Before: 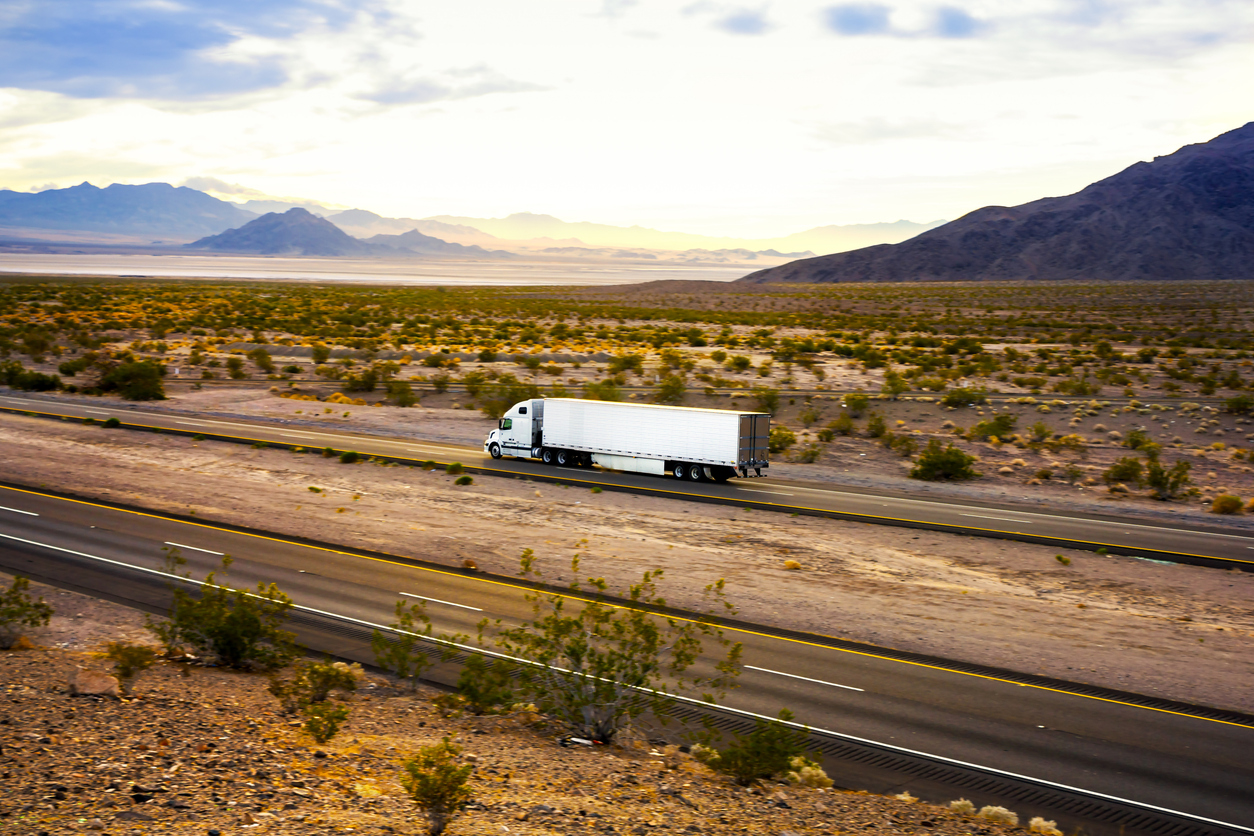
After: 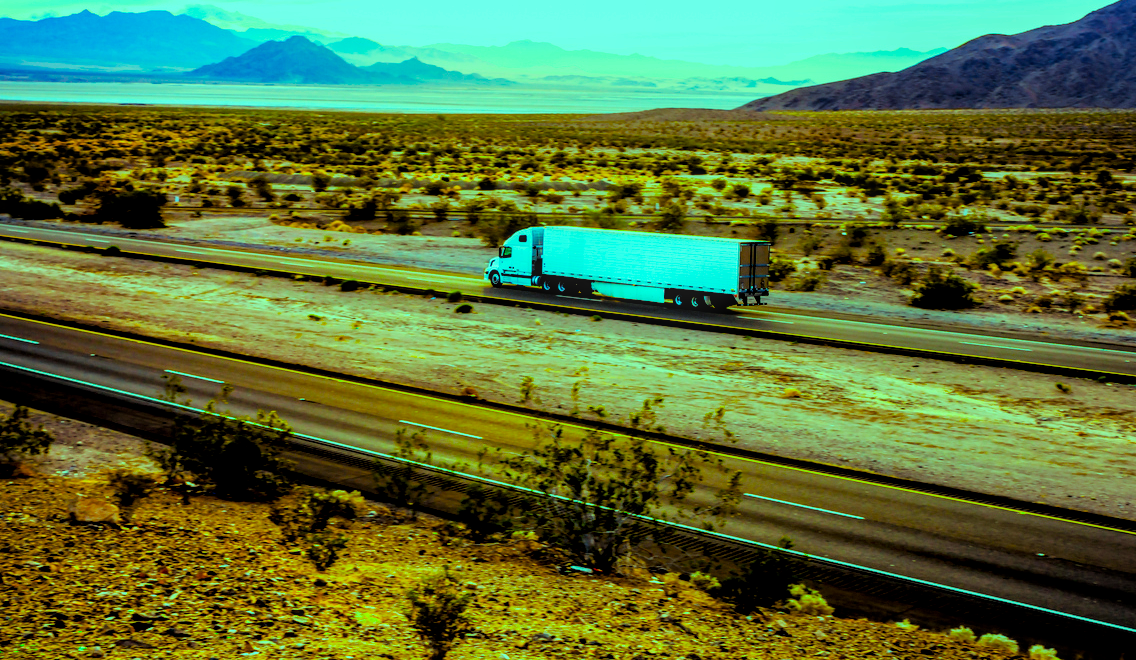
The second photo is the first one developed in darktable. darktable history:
contrast brightness saturation: contrast 0.076, saturation 0.024
crop: top 20.659%, right 9.385%, bottom 0.307%
color balance rgb: highlights gain › luminance 20.061%, highlights gain › chroma 13.088%, highlights gain › hue 175.97°, linear chroma grading › global chroma 14.898%, perceptual saturation grading › global saturation 20.16%, perceptual saturation grading › highlights -19.746%, perceptual saturation grading › shadows 29.712%
color correction: highlights b* 0.026, saturation 1.27
filmic rgb: black relative exposure -3.37 EV, white relative exposure 3.46 EV, threshold 5.97 EV, hardness 2.36, contrast 1.104, enable highlight reconstruction true
local contrast: on, module defaults
